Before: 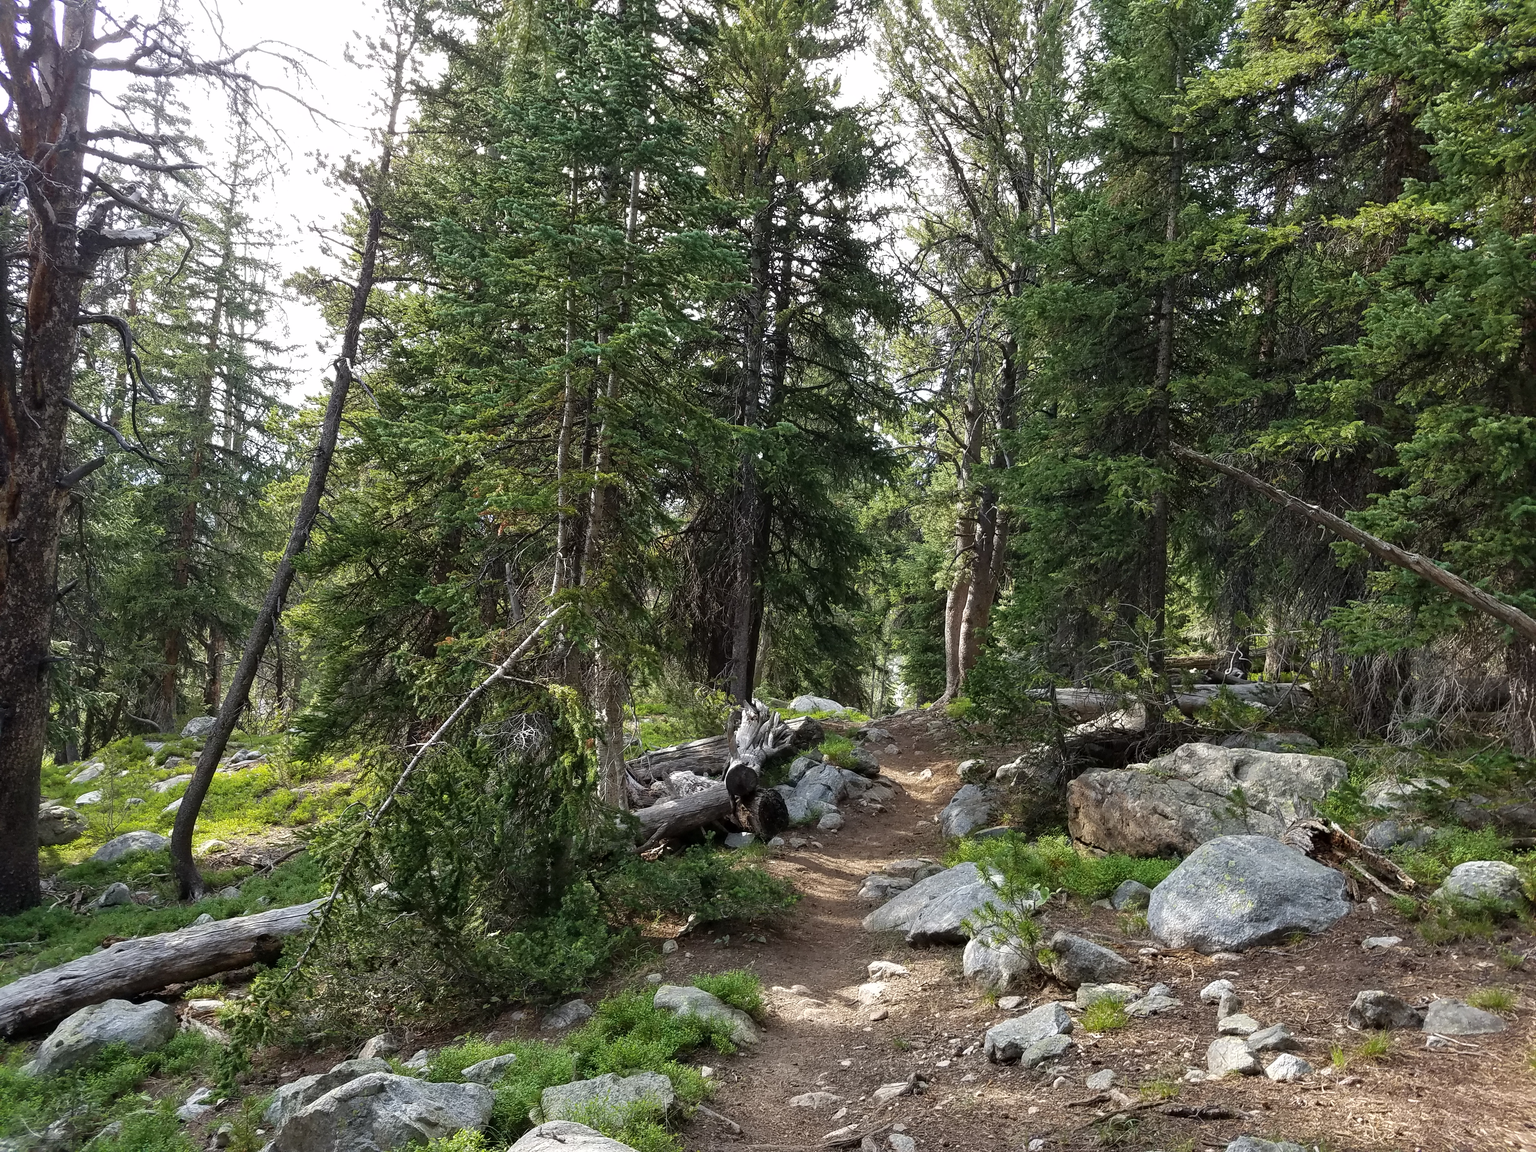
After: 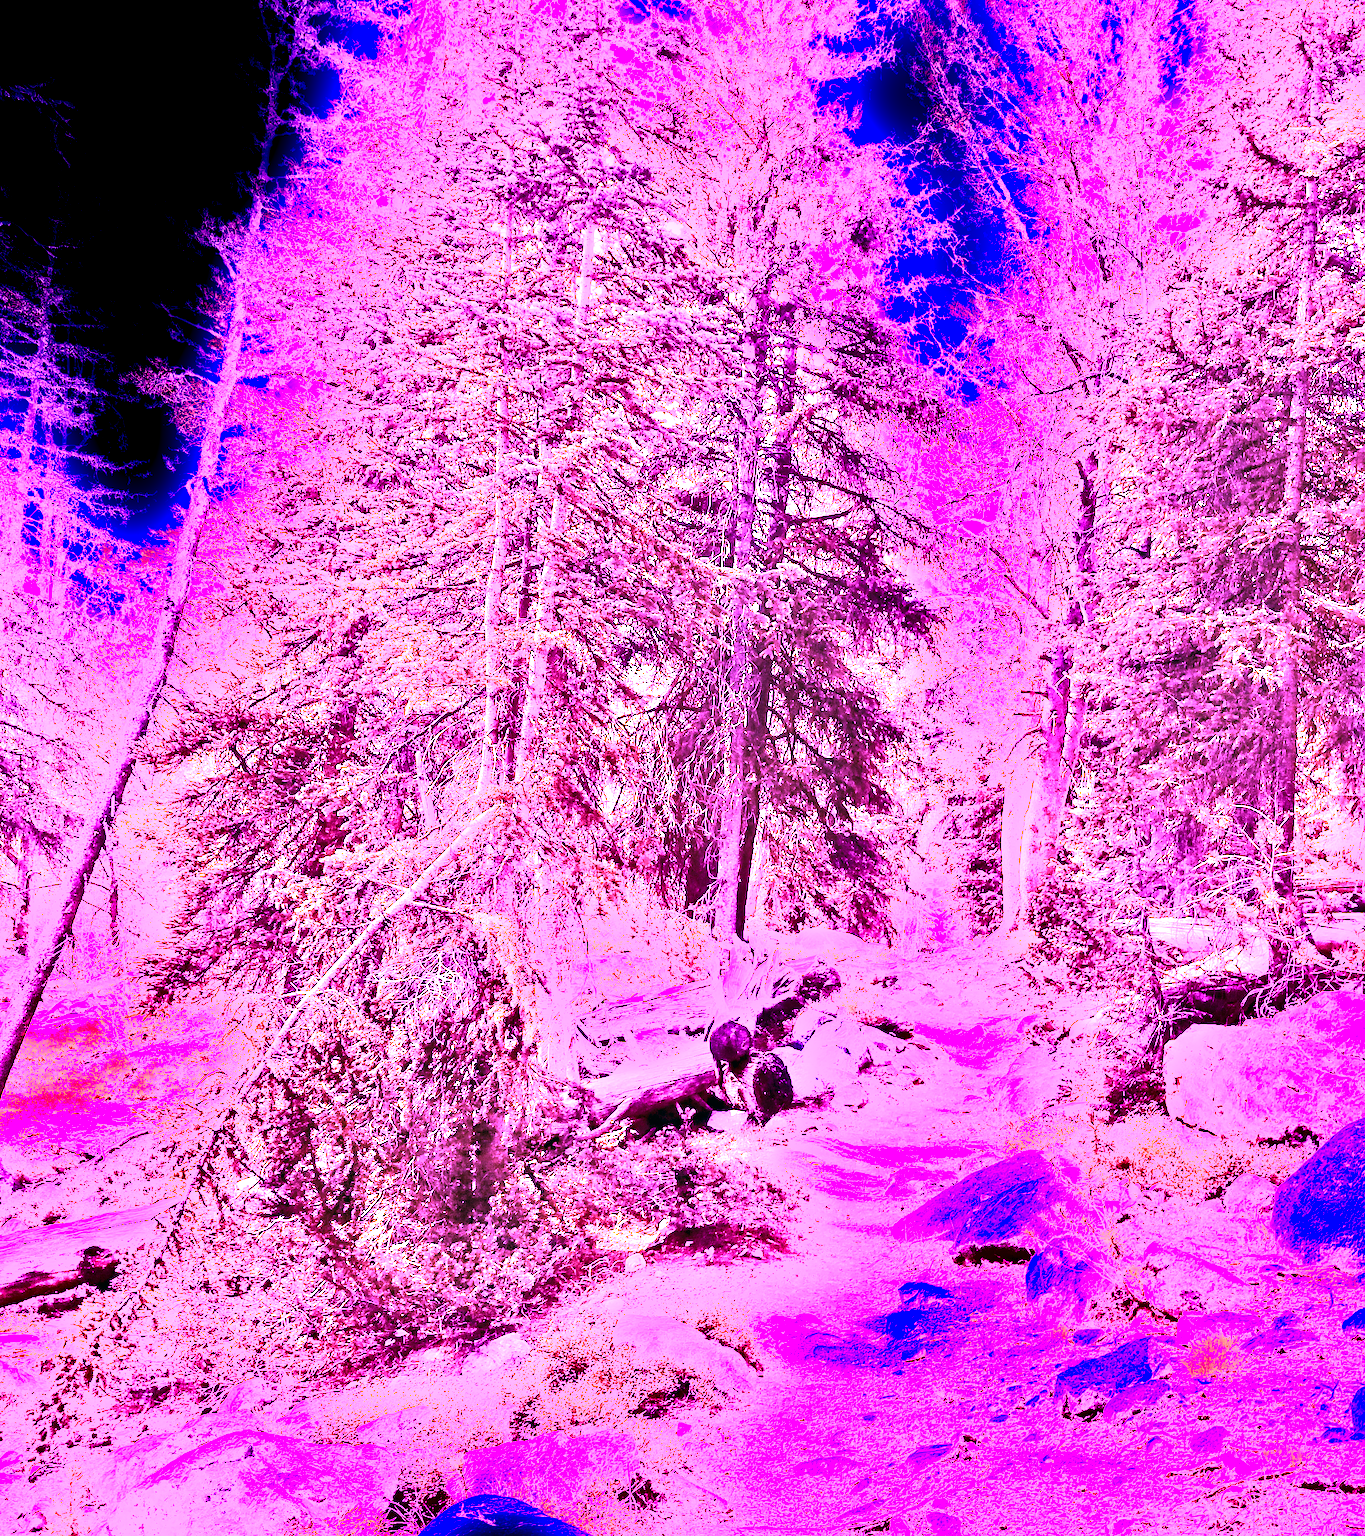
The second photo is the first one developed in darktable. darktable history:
shadows and highlights: shadows 32, highlights -32, soften with gaussian
white balance: red 8, blue 8
crop and rotate: left 12.673%, right 20.66%
color balance: lift [1, 0.994, 1.002, 1.006], gamma [0.957, 1.081, 1.016, 0.919], gain [0.97, 0.972, 1.01, 1.028], input saturation 91.06%, output saturation 79.8%
